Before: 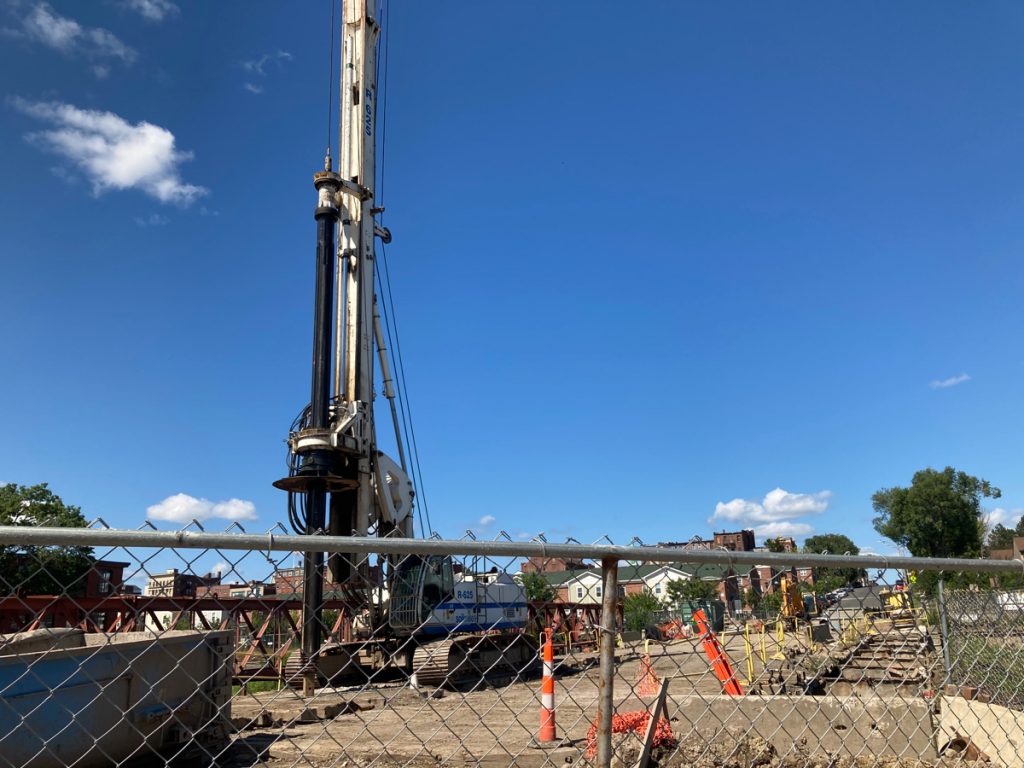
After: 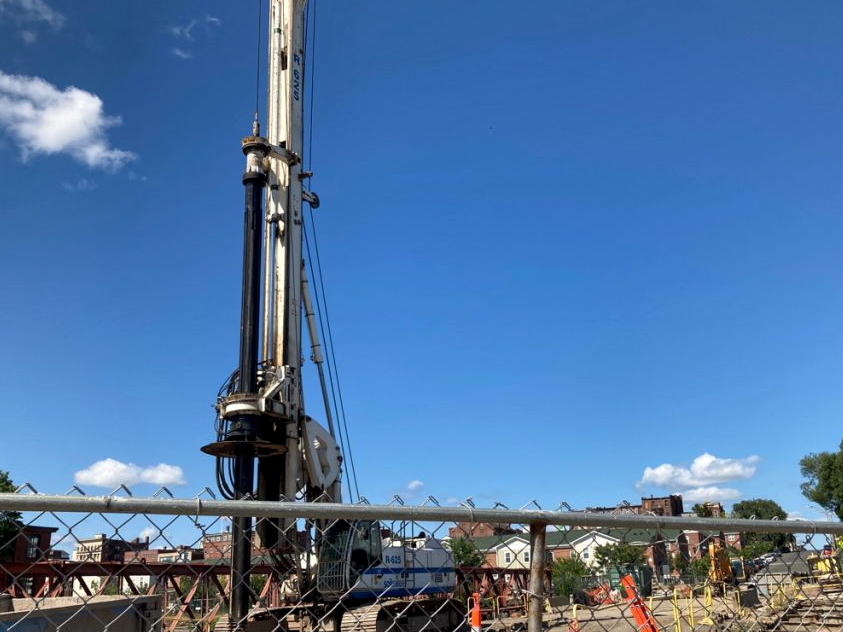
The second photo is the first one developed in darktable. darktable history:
local contrast: highlights 103%, shadows 99%, detail 119%, midtone range 0.2
shadows and highlights: low approximation 0.01, soften with gaussian
crop and rotate: left 7.078%, top 4.644%, right 10.591%, bottom 12.968%
